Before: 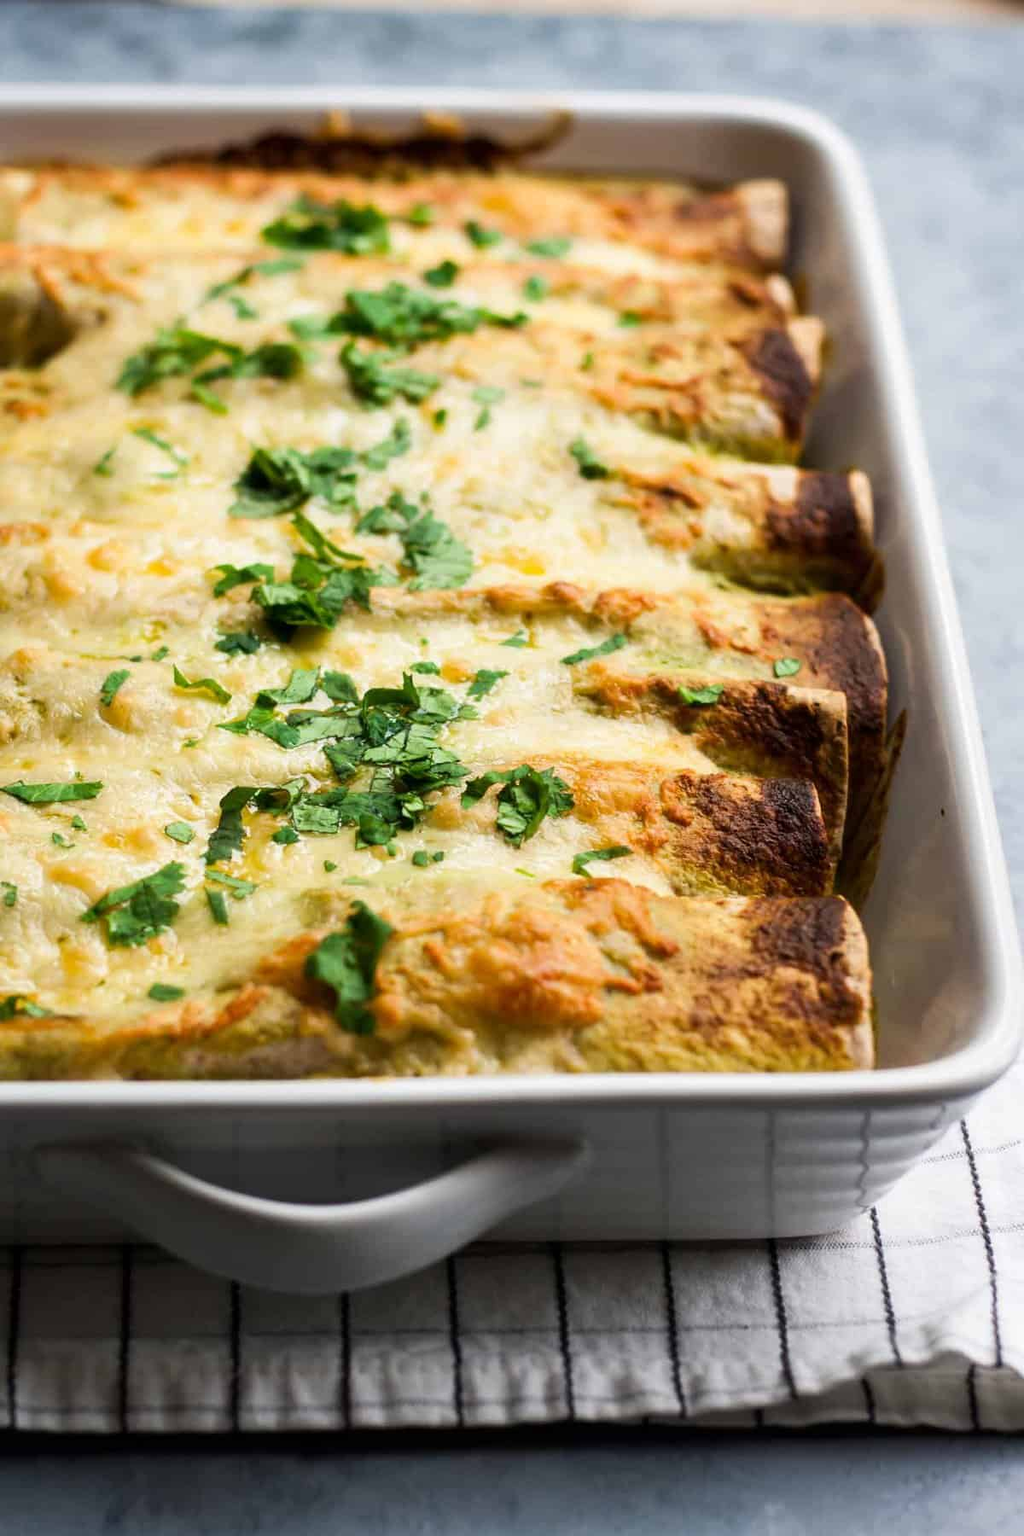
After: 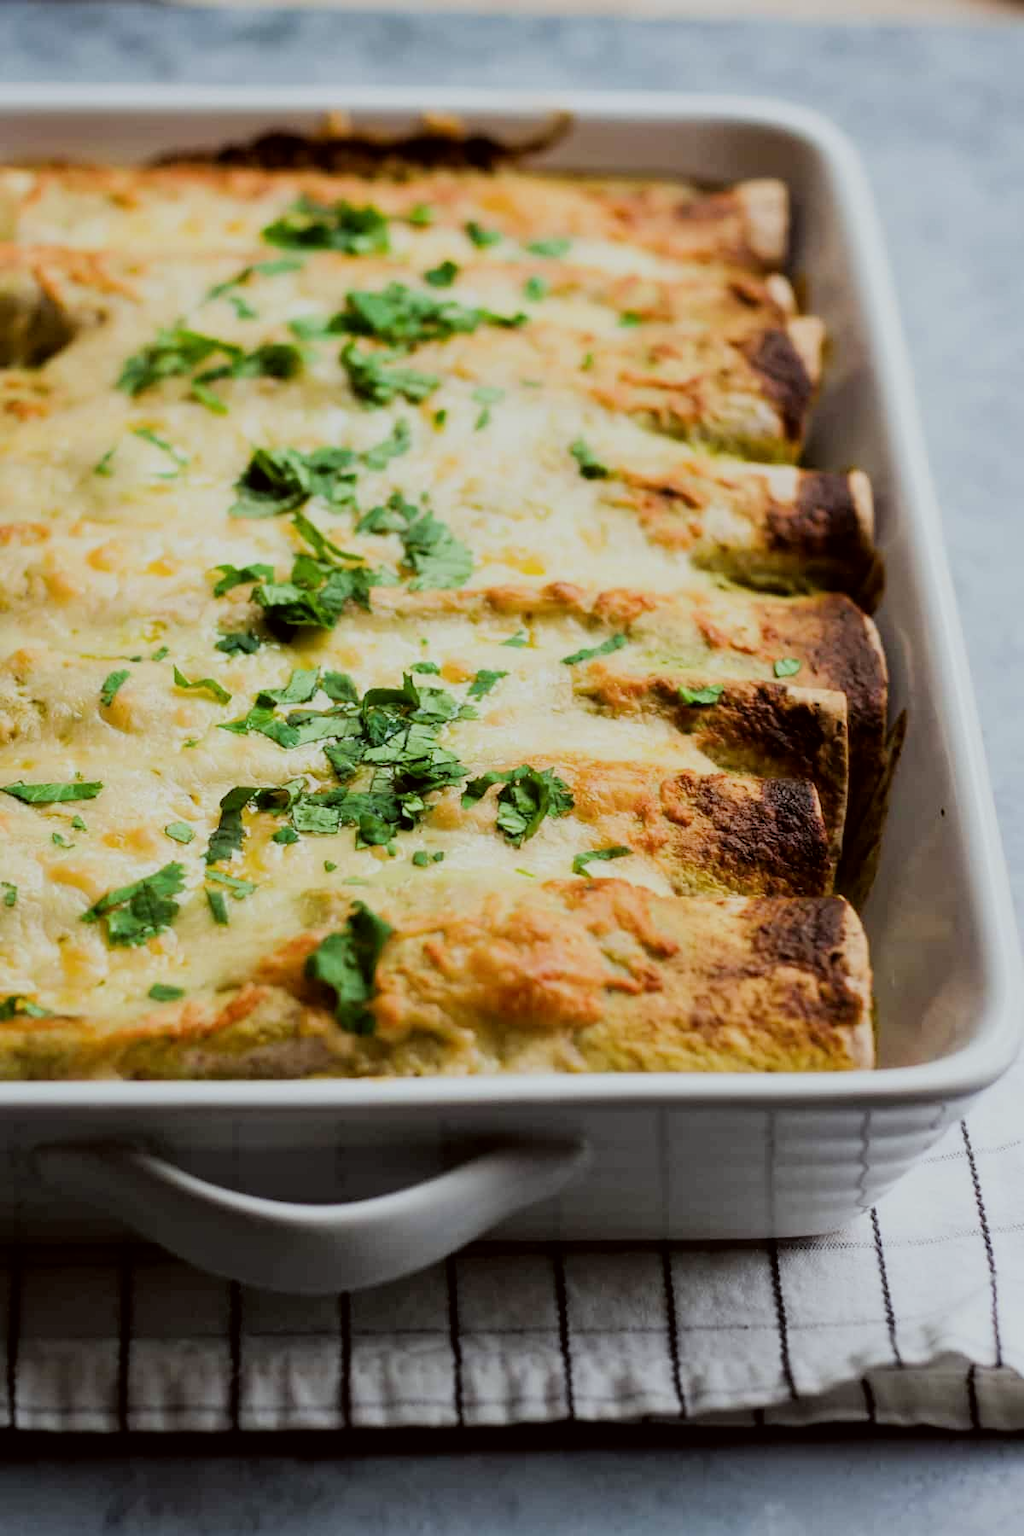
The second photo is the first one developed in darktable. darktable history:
color correction: highlights a* -2.89, highlights b* -2.86, shadows a* 2.37, shadows b* 2.91
filmic rgb: black relative exposure -7.65 EV, white relative exposure 4.56 EV, hardness 3.61
